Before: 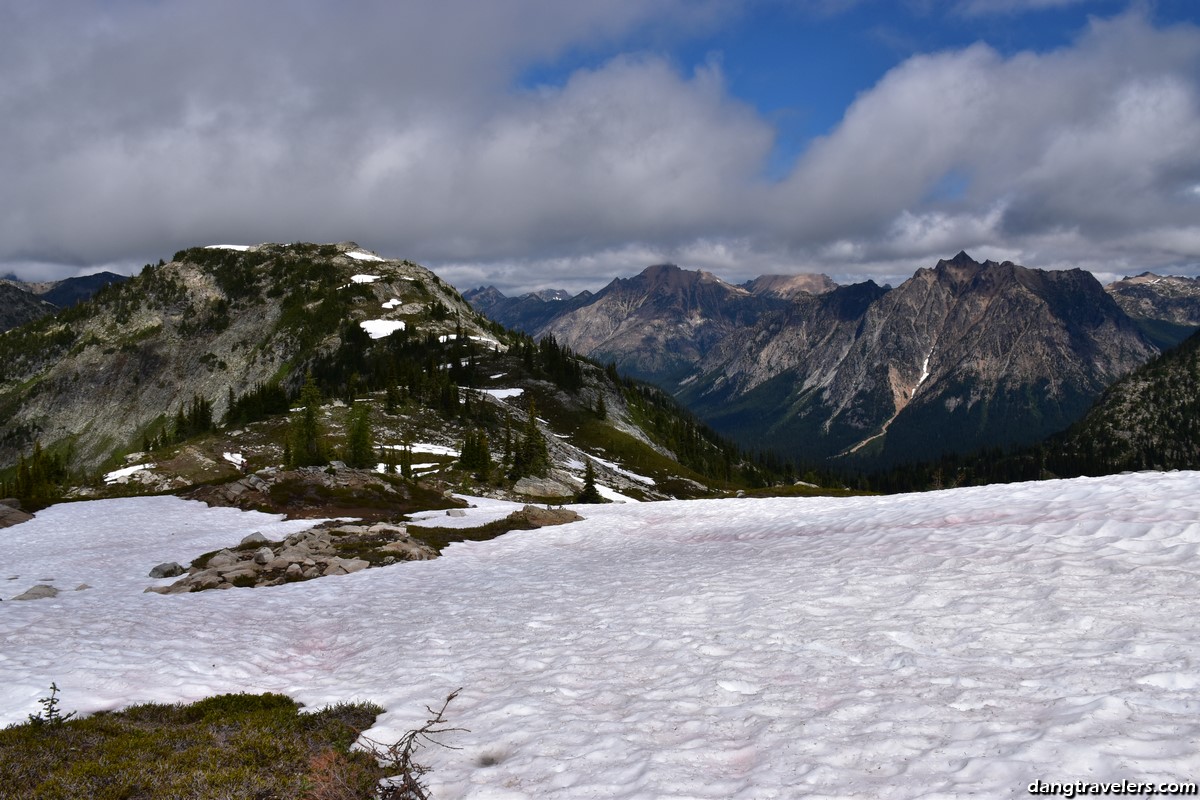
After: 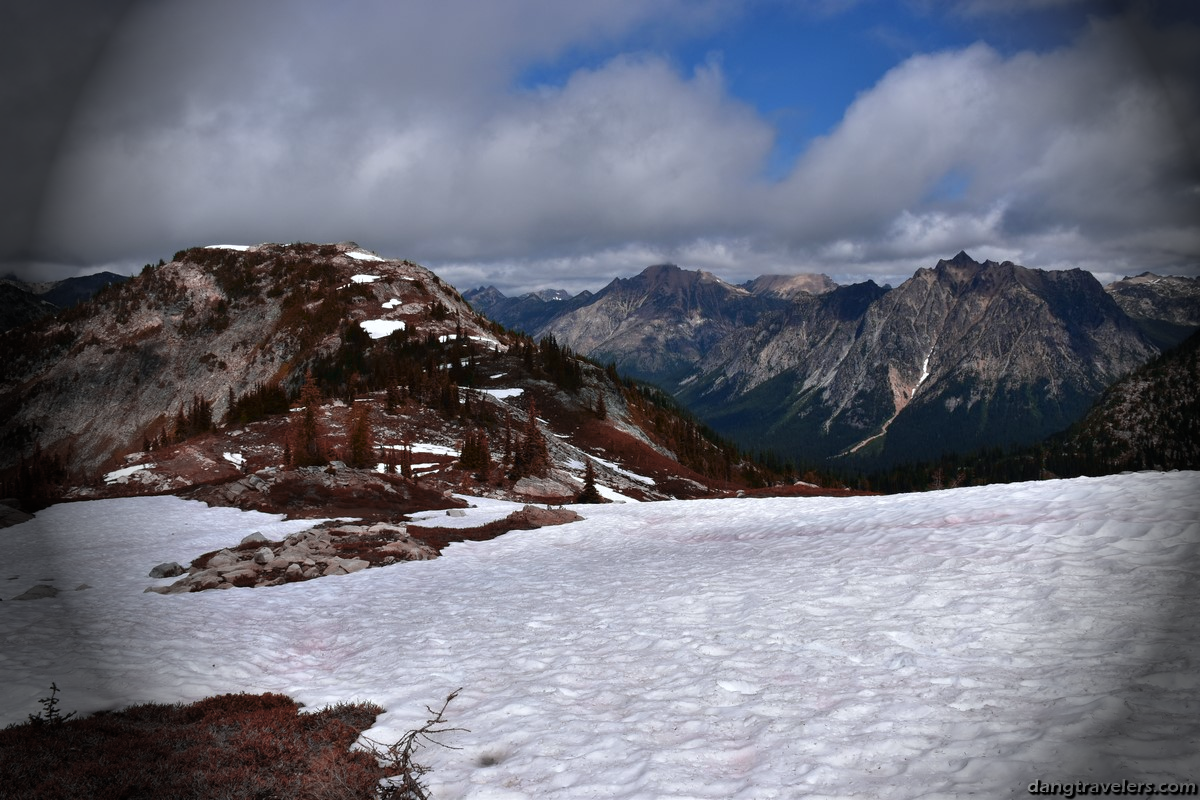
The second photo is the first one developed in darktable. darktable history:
vignetting: fall-off start 76.42%, fall-off radius 27.36%, brightness -0.872, center (0.037, -0.09), width/height ratio 0.971
color zones: curves: ch2 [(0, 0.5) (0.084, 0.497) (0.323, 0.335) (0.4, 0.497) (1, 0.5)], process mode strong
white balance: red 0.982, blue 1.018
